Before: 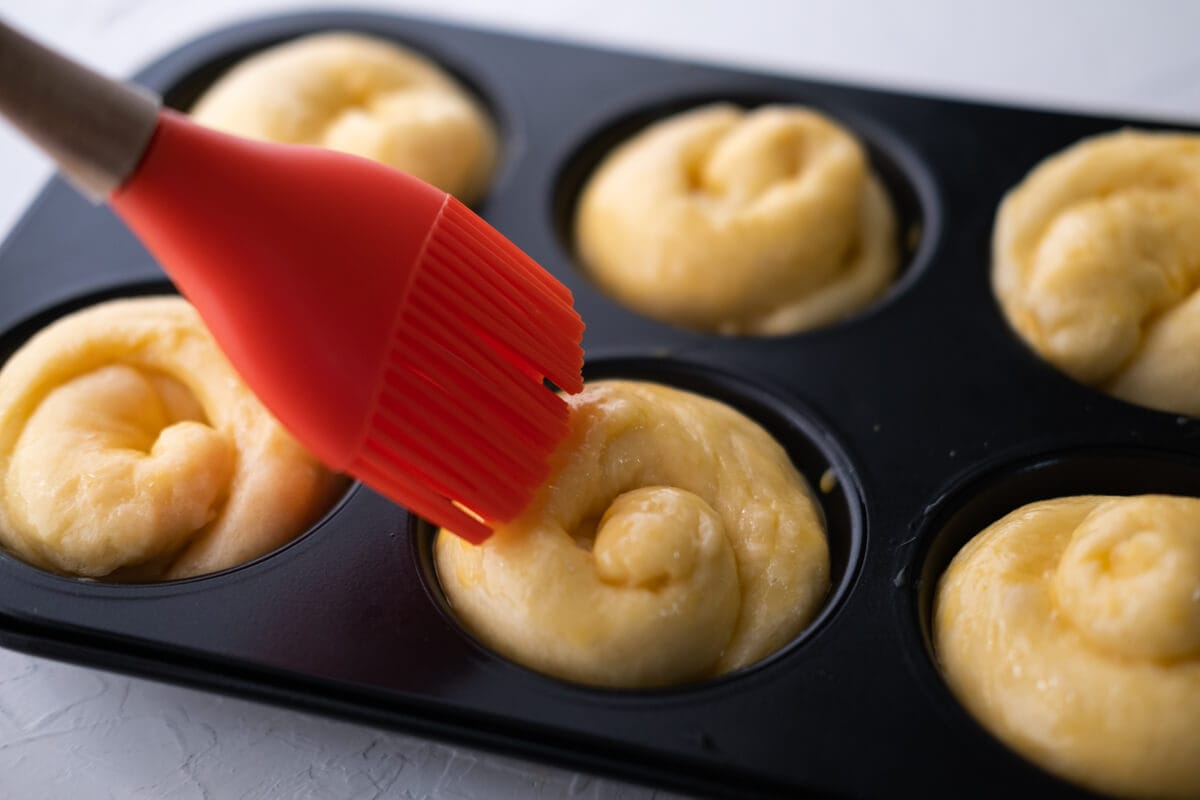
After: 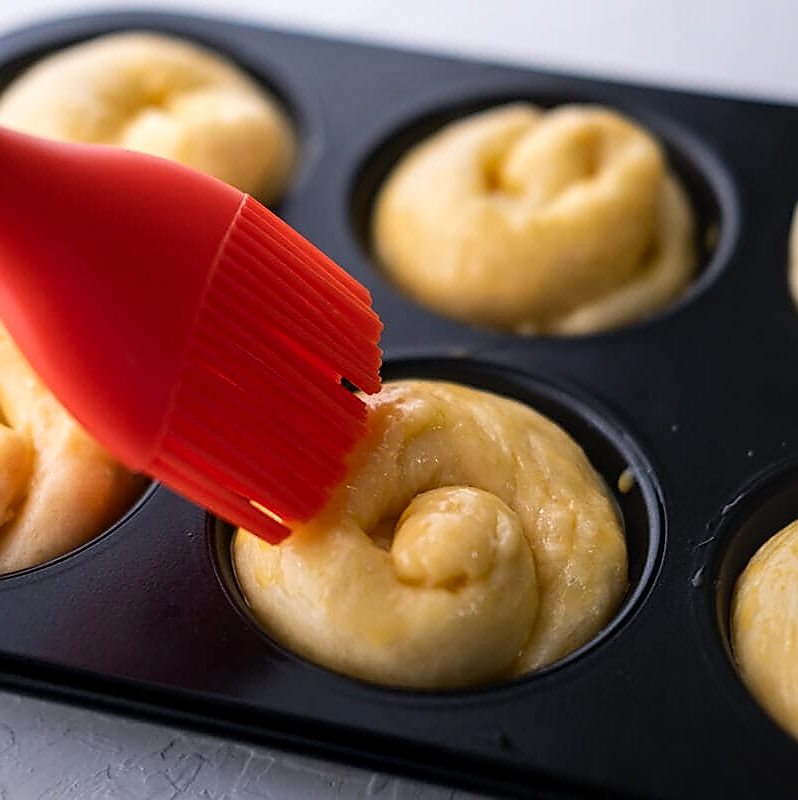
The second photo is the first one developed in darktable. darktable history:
crop: left 16.899%, right 16.556%
local contrast: on, module defaults
contrast brightness saturation: contrast 0.1, brightness 0.03, saturation 0.09
sharpen: radius 1.4, amount 1.25, threshold 0.7
